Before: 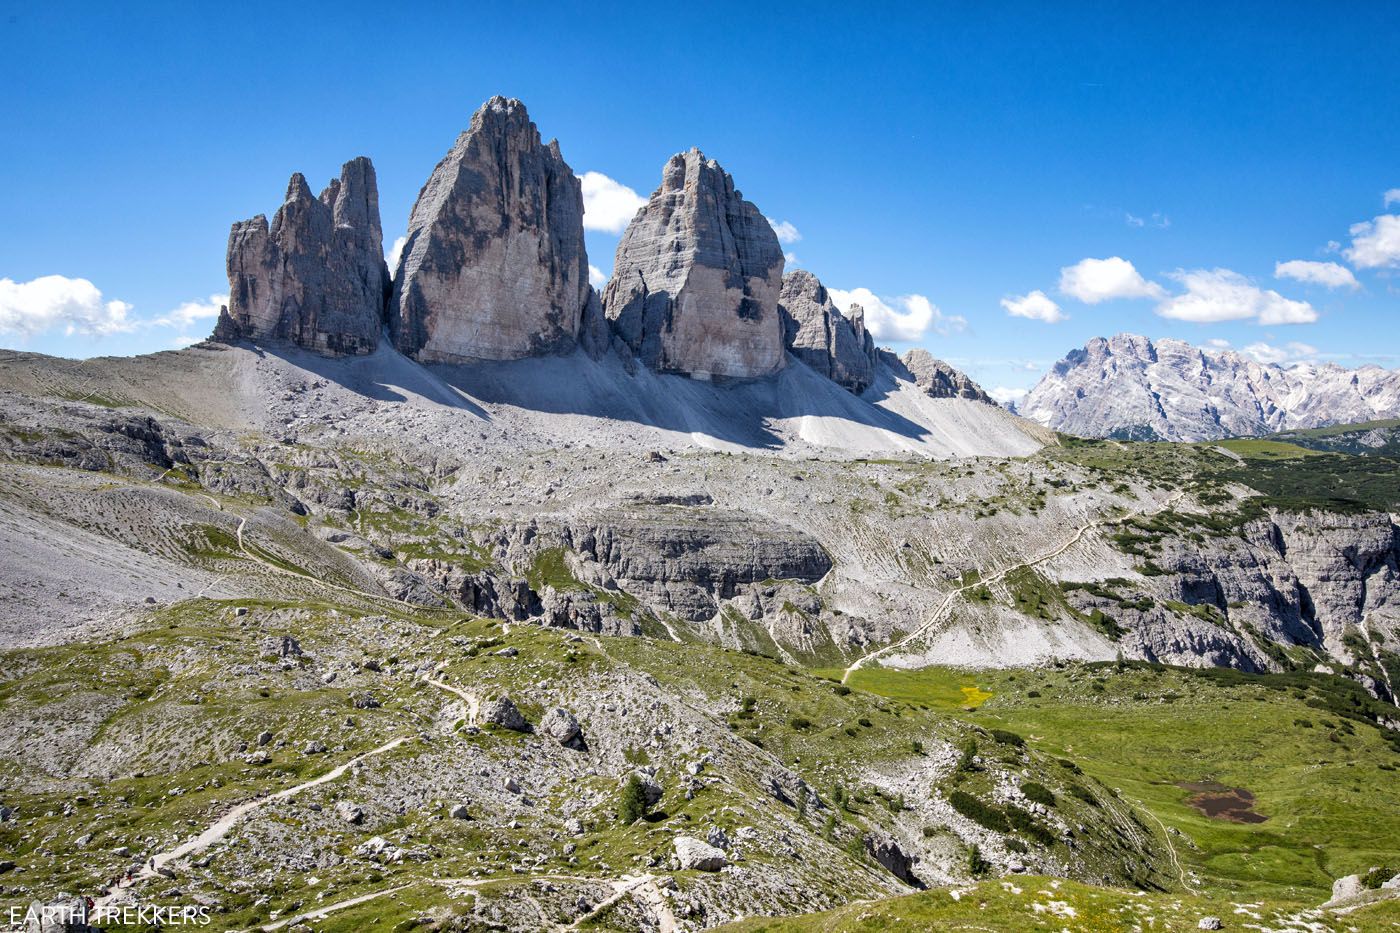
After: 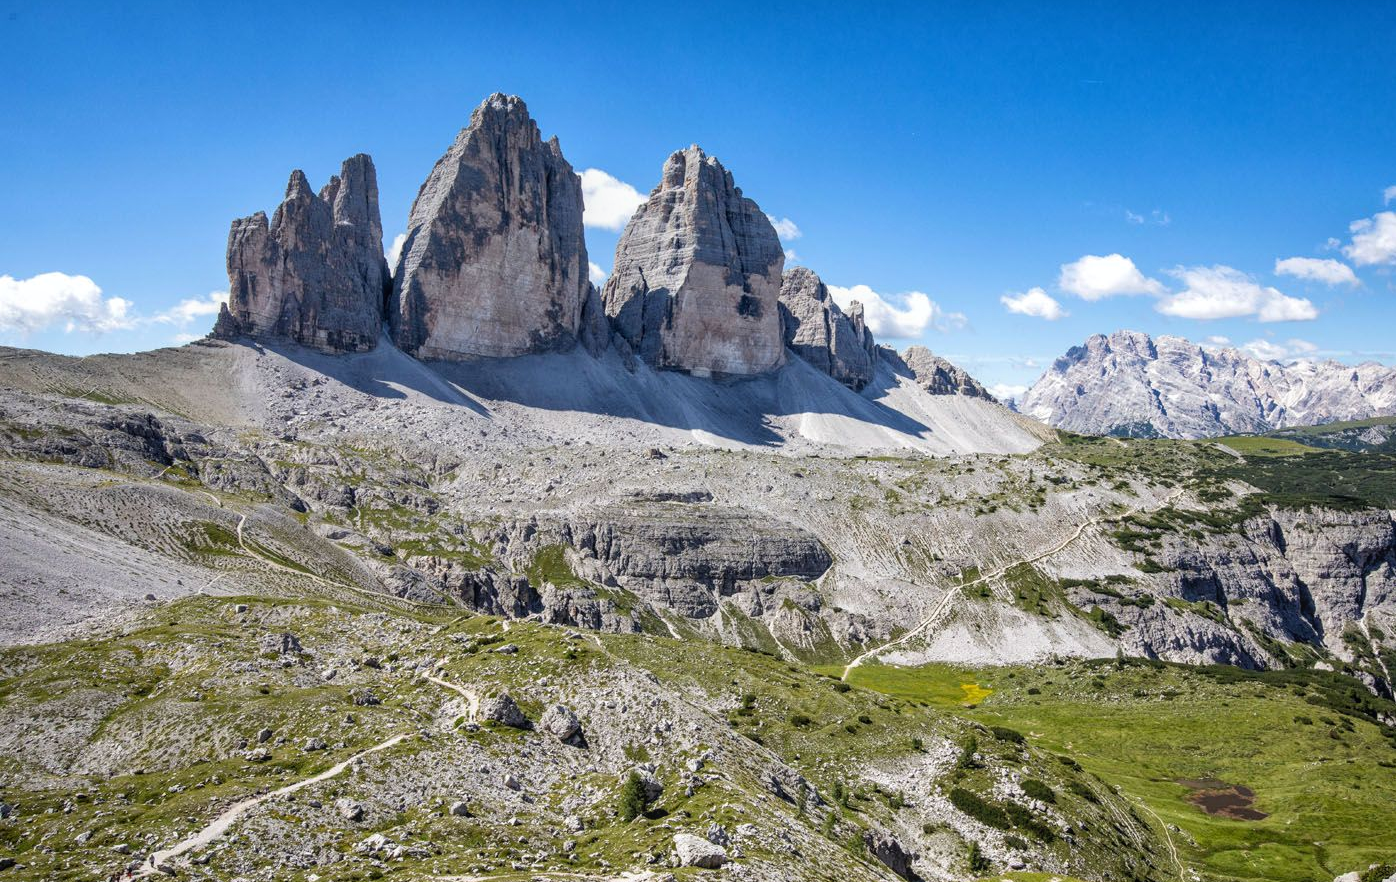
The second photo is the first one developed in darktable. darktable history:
crop: top 0.365%, right 0.264%, bottom 5.005%
local contrast: detail 110%
